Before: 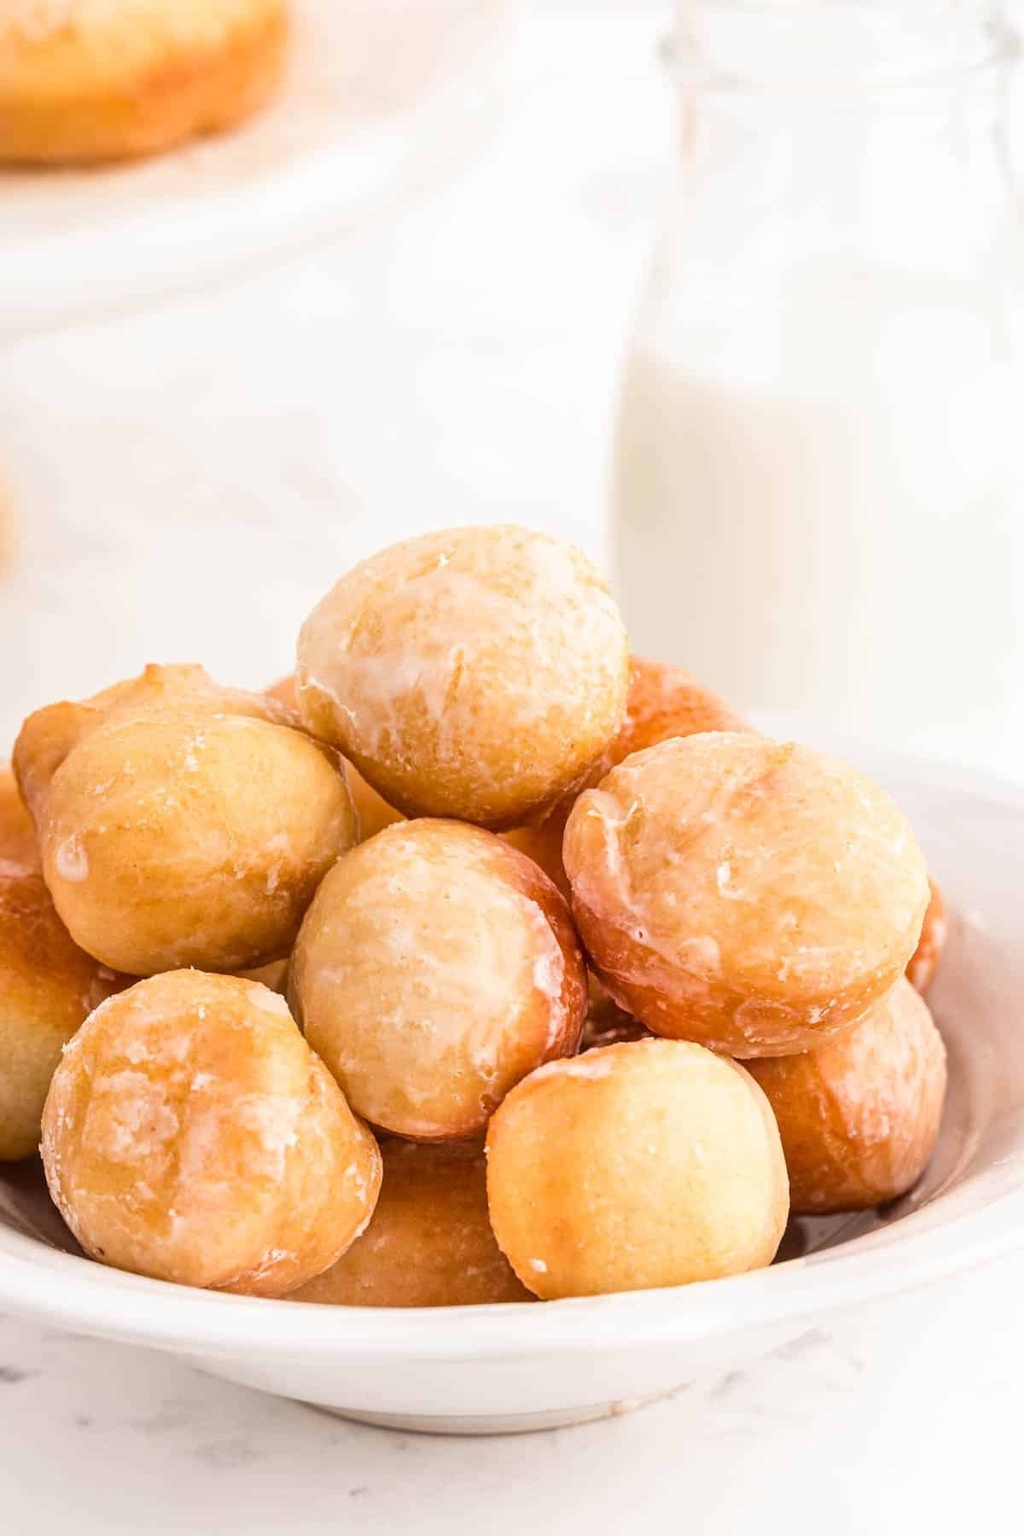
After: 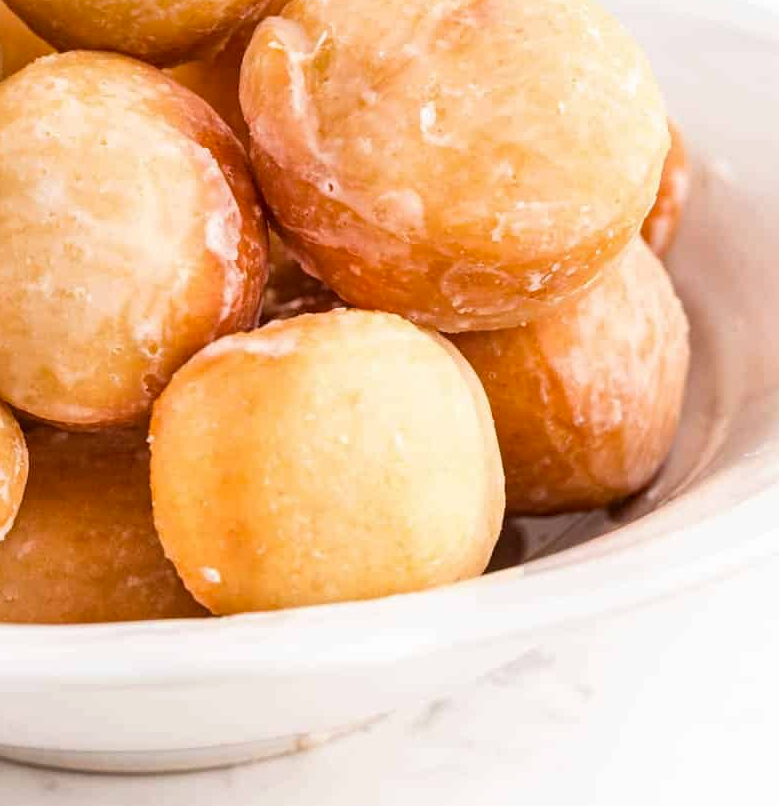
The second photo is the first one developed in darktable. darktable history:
crop and rotate: left 35.074%, top 50.445%, bottom 4.775%
haze removal: adaptive false
